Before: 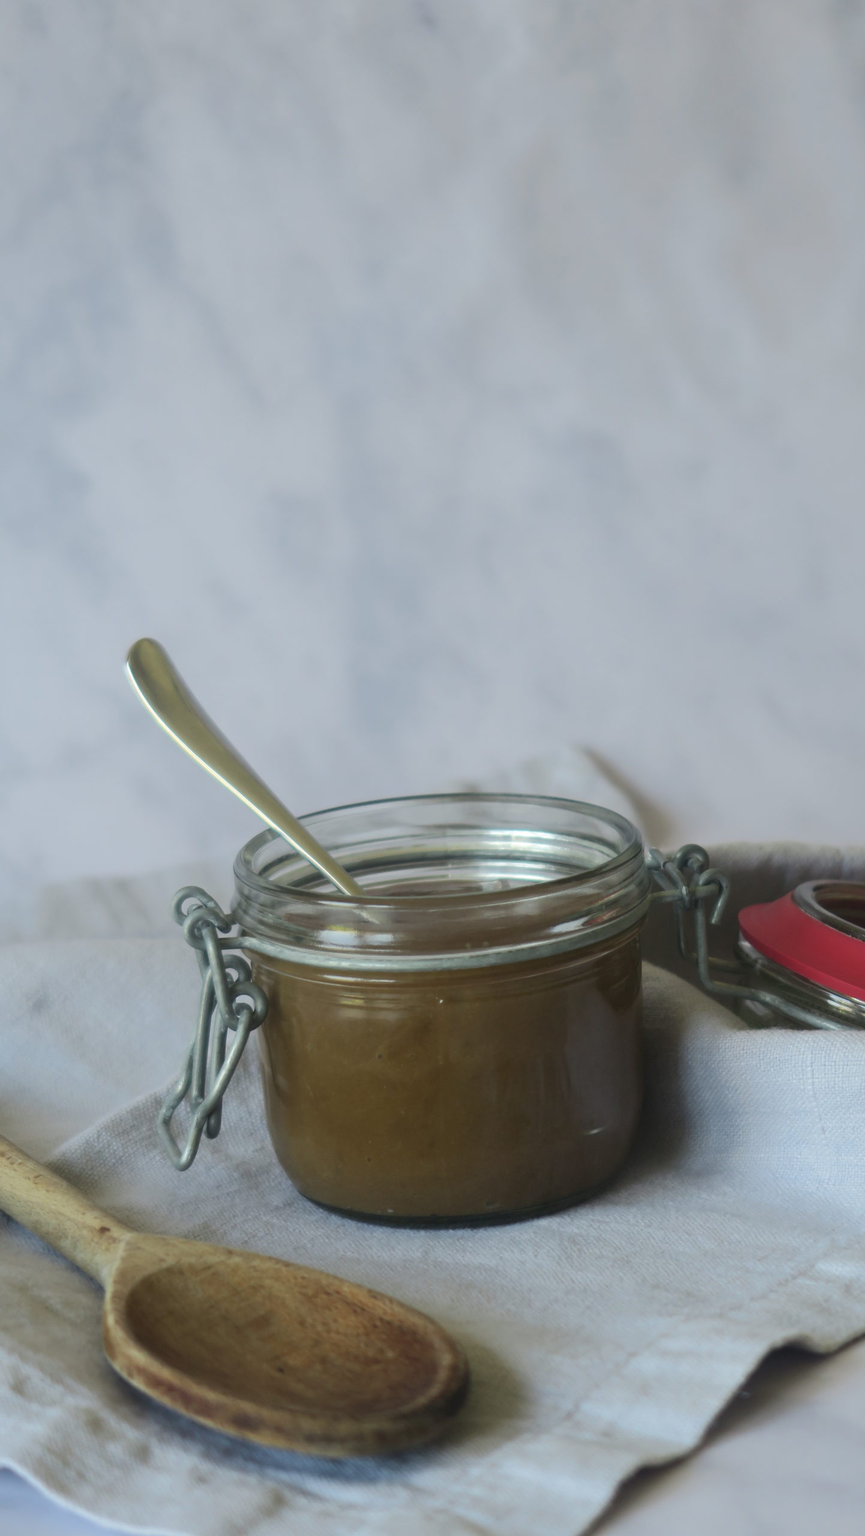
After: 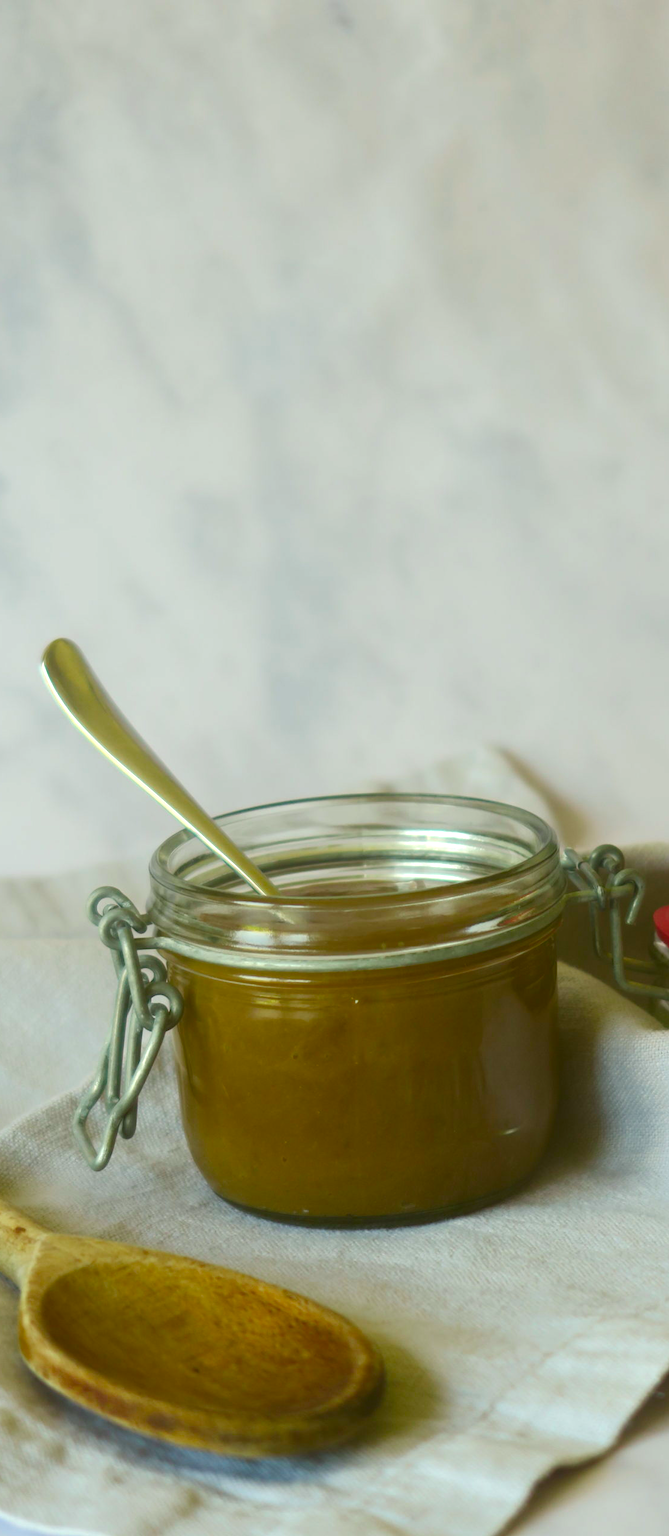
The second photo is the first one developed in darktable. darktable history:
crop: left 9.847%, right 12.655%
color correction: highlights a* -1.81, highlights b* 9.99, shadows a* 0.285, shadows b* 19.76
color balance rgb: global offset › luminance 0.497%, perceptual saturation grading › global saturation 25.234%, perceptual saturation grading › highlights -50.034%, perceptual saturation grading › shadows 30.769%, perceptual brilliance grading › global brilliance 11.024%, global vibrance 50.183%
